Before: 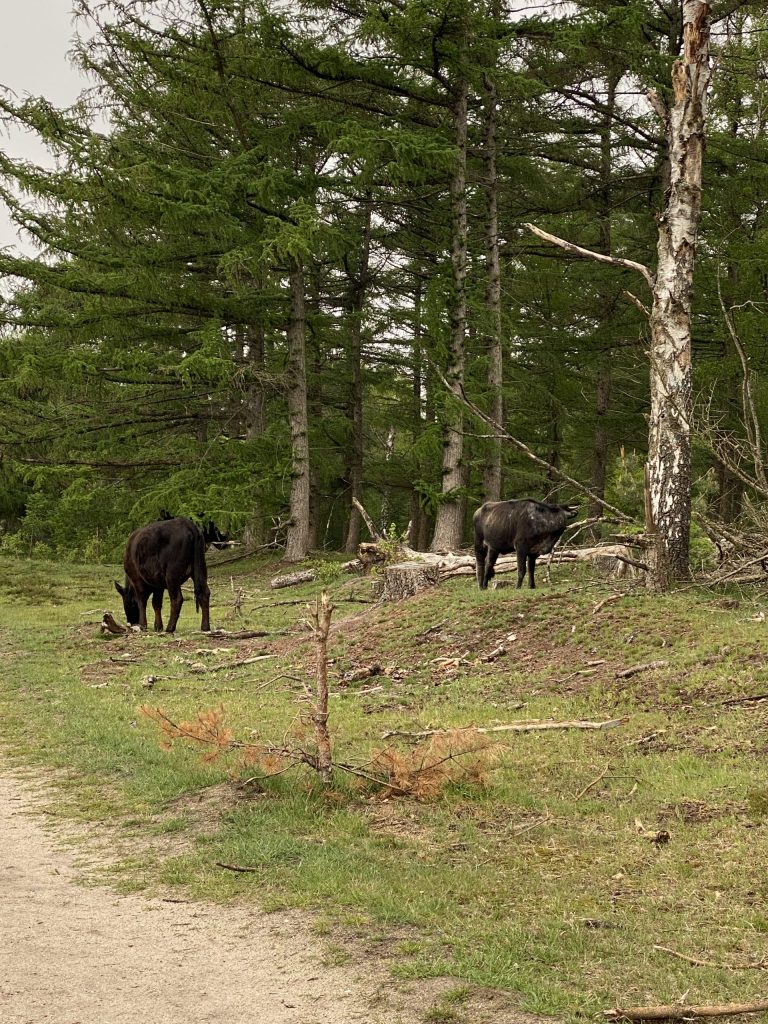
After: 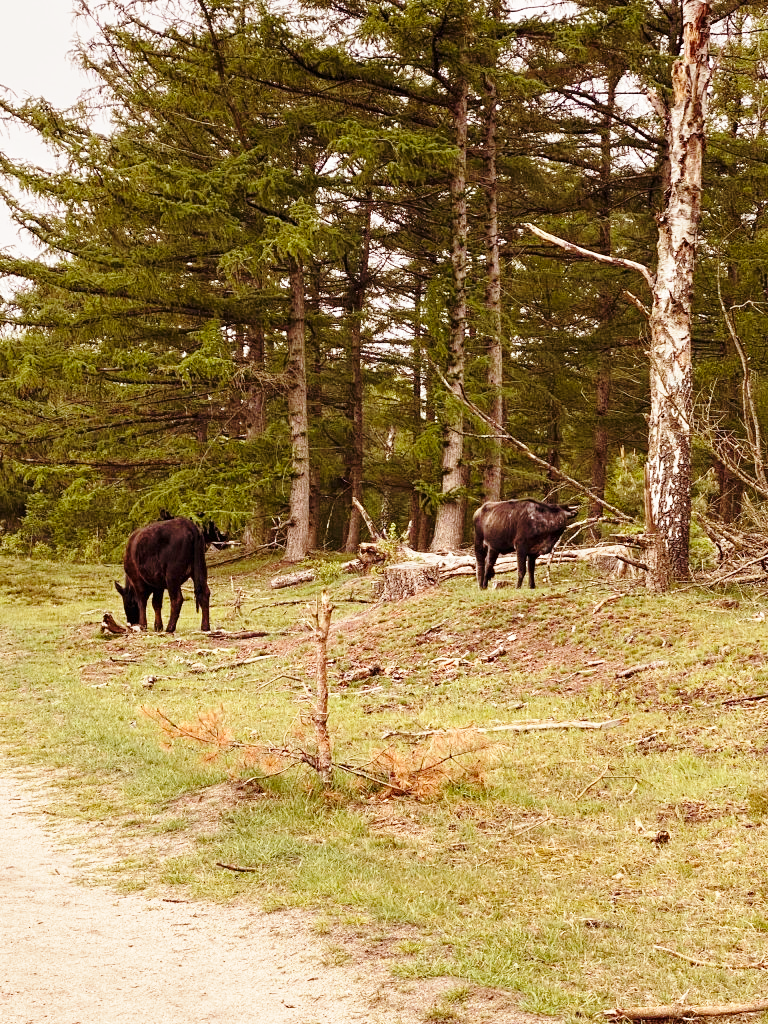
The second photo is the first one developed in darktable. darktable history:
base curve: curves: ch0 [(0, 0) (0.028, 0.03) (0.121, 0.232) (0.46, 0.748) (0.859, 0.968) (1, 1)], preserve colors none
rgb levels: mode RGB, independent channels, levels [[0, 0.474, 1], [0, 0.5, 1], [0, 0.5, 1]]
